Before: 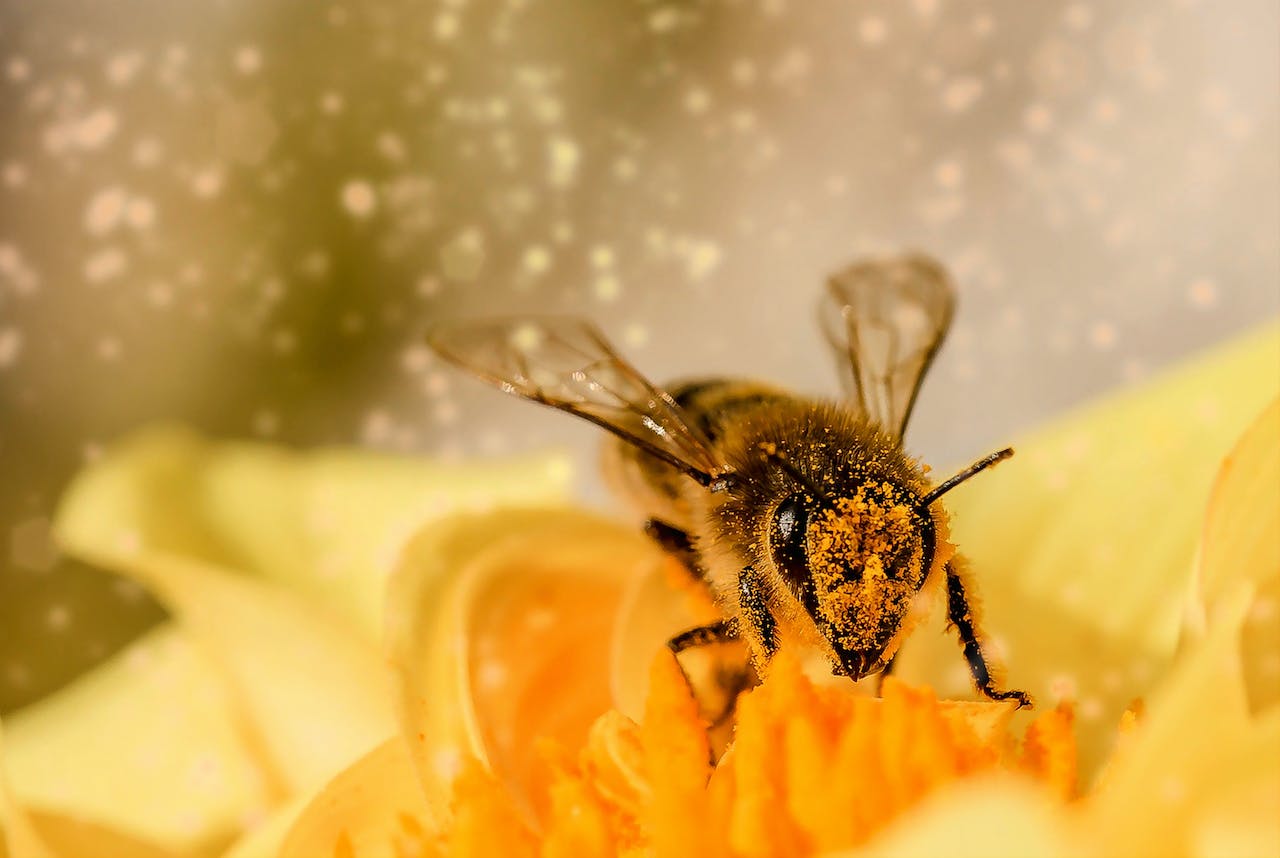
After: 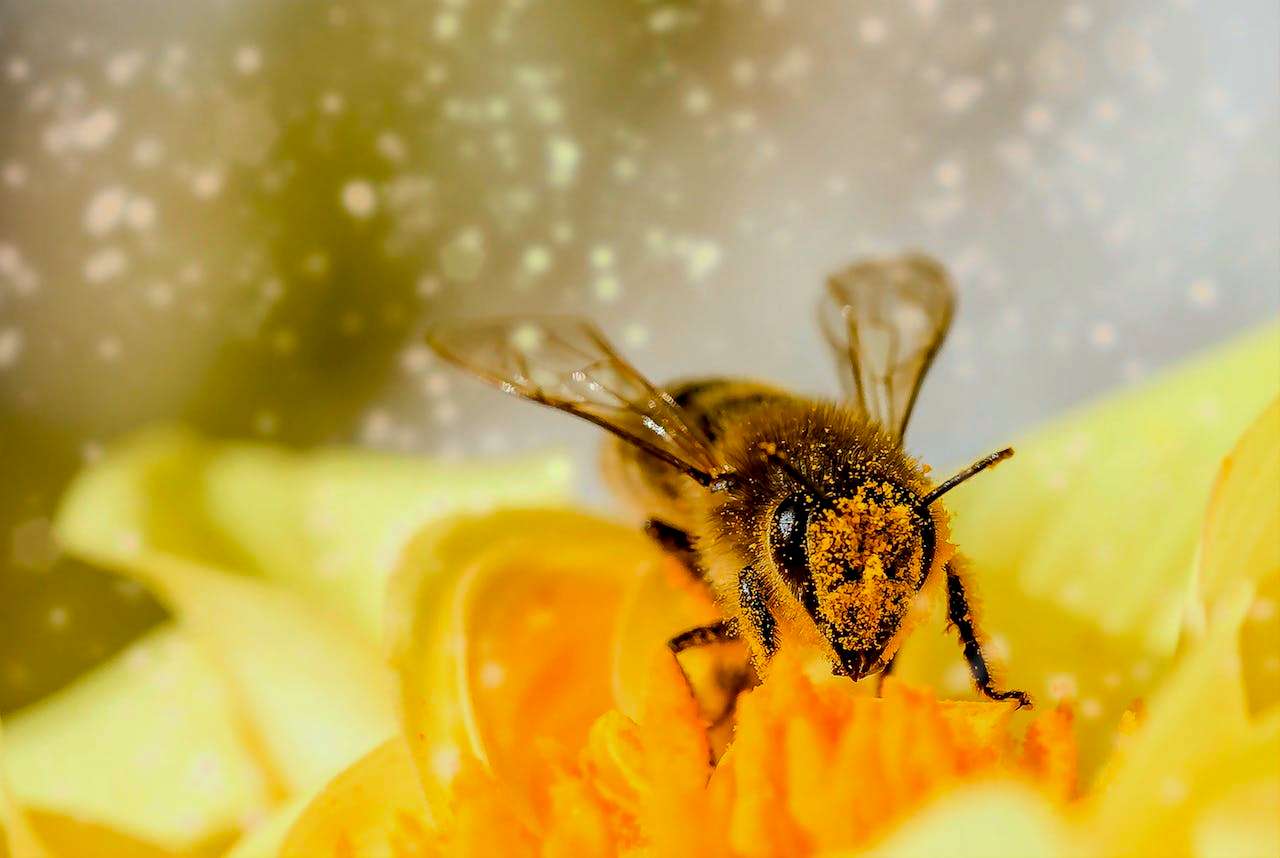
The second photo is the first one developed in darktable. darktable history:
color calibration: illuminant as shot in camera, x 0.383, y 0.38, temperature 3949.15 K, gamut compression 1.66
color balance: output saturation 120%
exposure: black level correction 0.005, exposure 0.001 EV, compensate highlight preservation false
